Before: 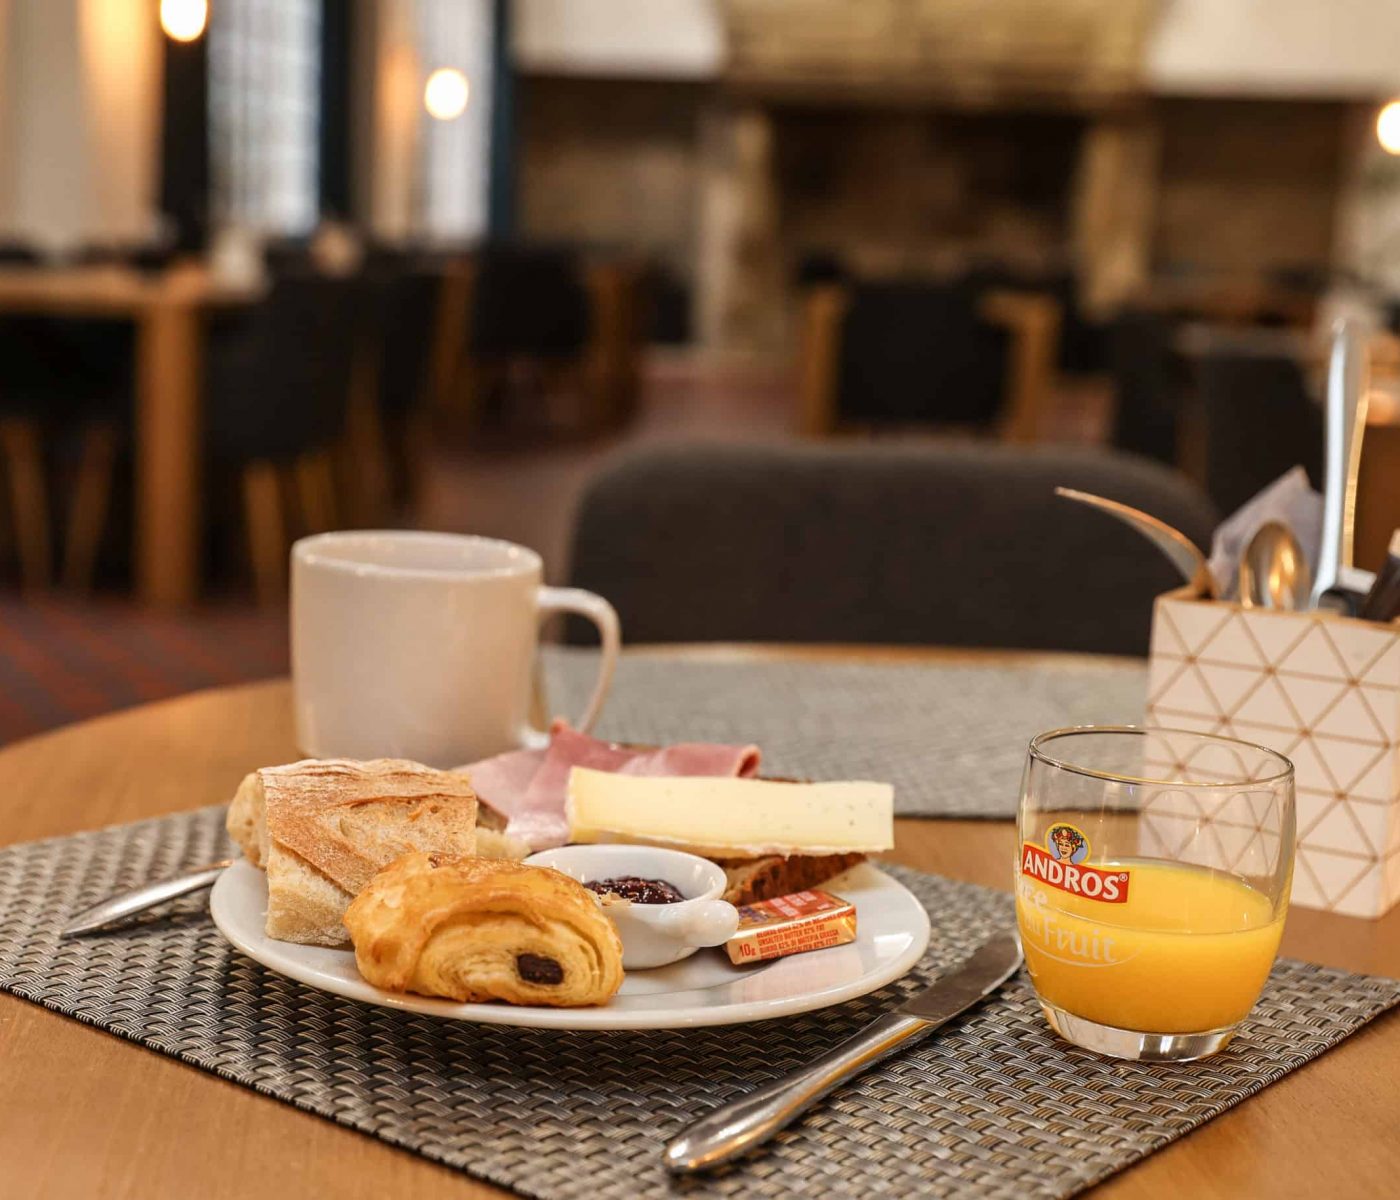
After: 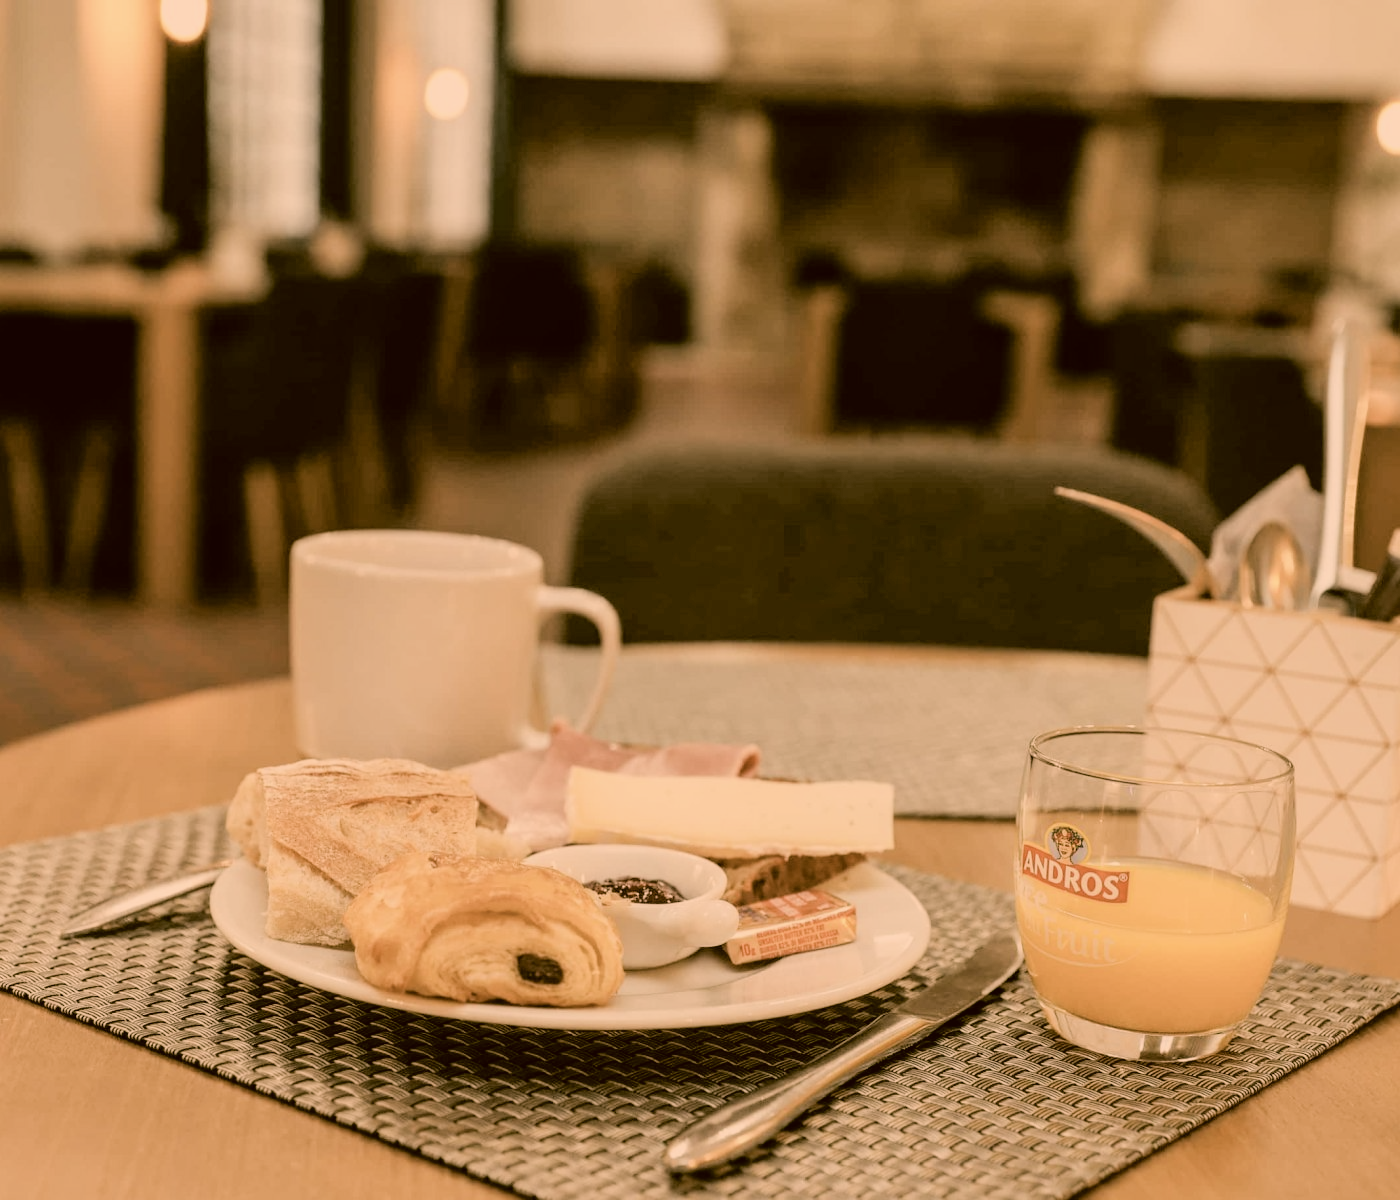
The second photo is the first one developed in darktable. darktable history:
color correction: highlights a* 8.98, highlights b* 15.09, shadows a* -0.49, shadows b* 26.52
filmic rgb: black relative exposure -6.68 EV, white relative exposure 4.56 EV, hardness 3.25
white balance: red 1.127, blue 0.943
contrast brightness saturation: brightness 0.18, saturation -0.5
